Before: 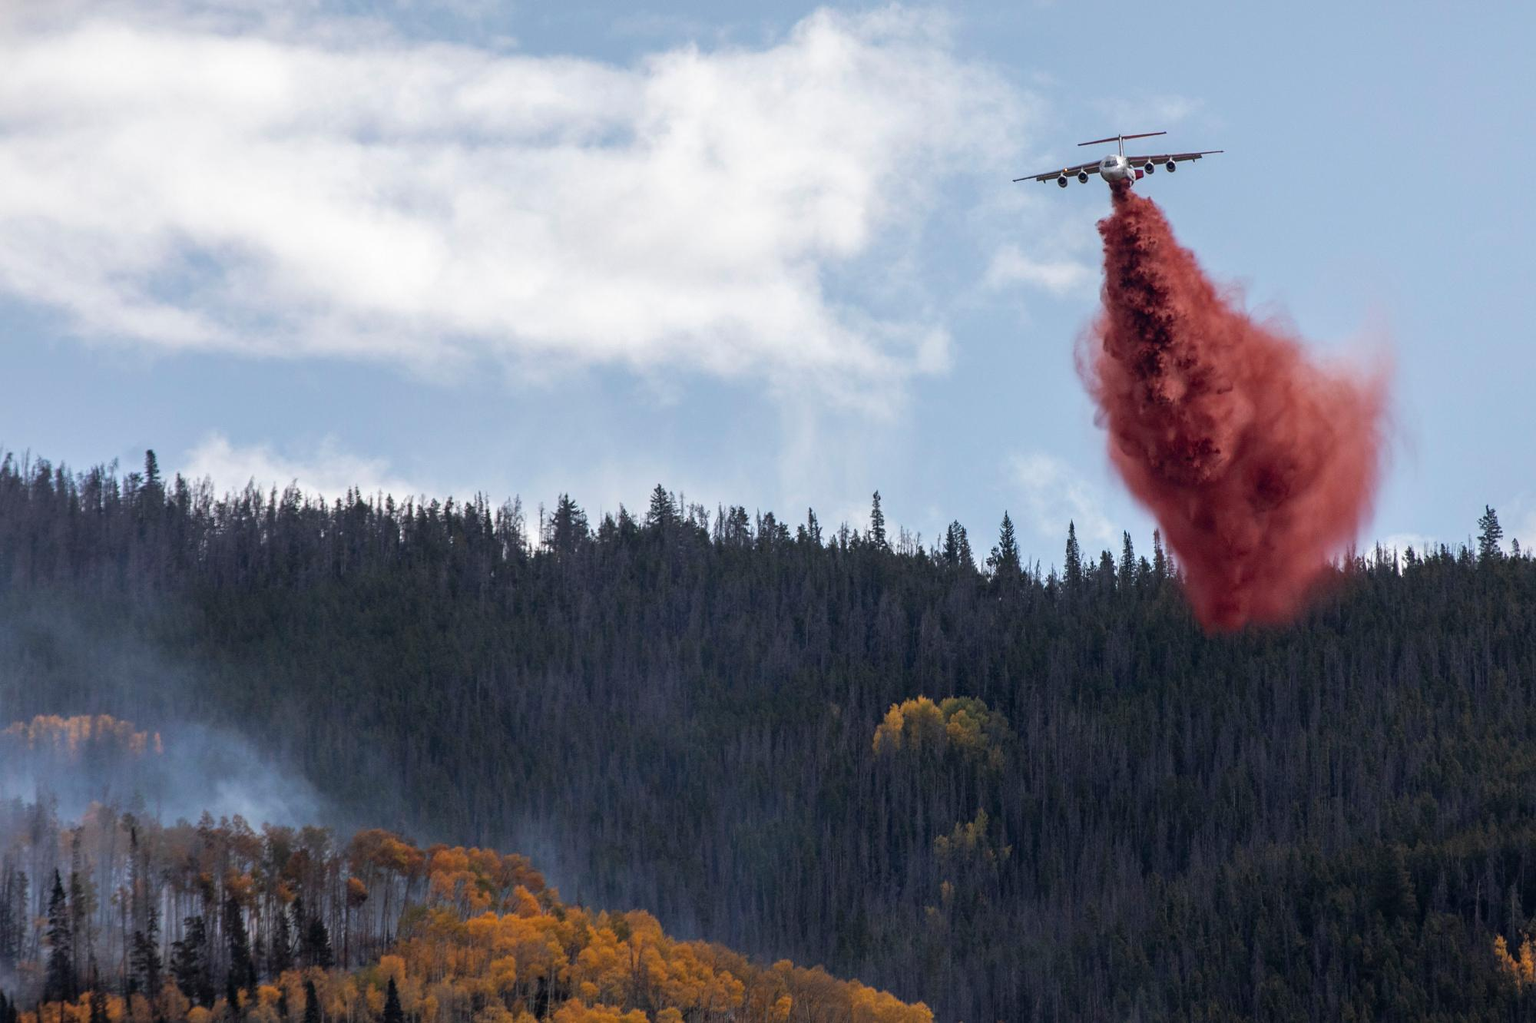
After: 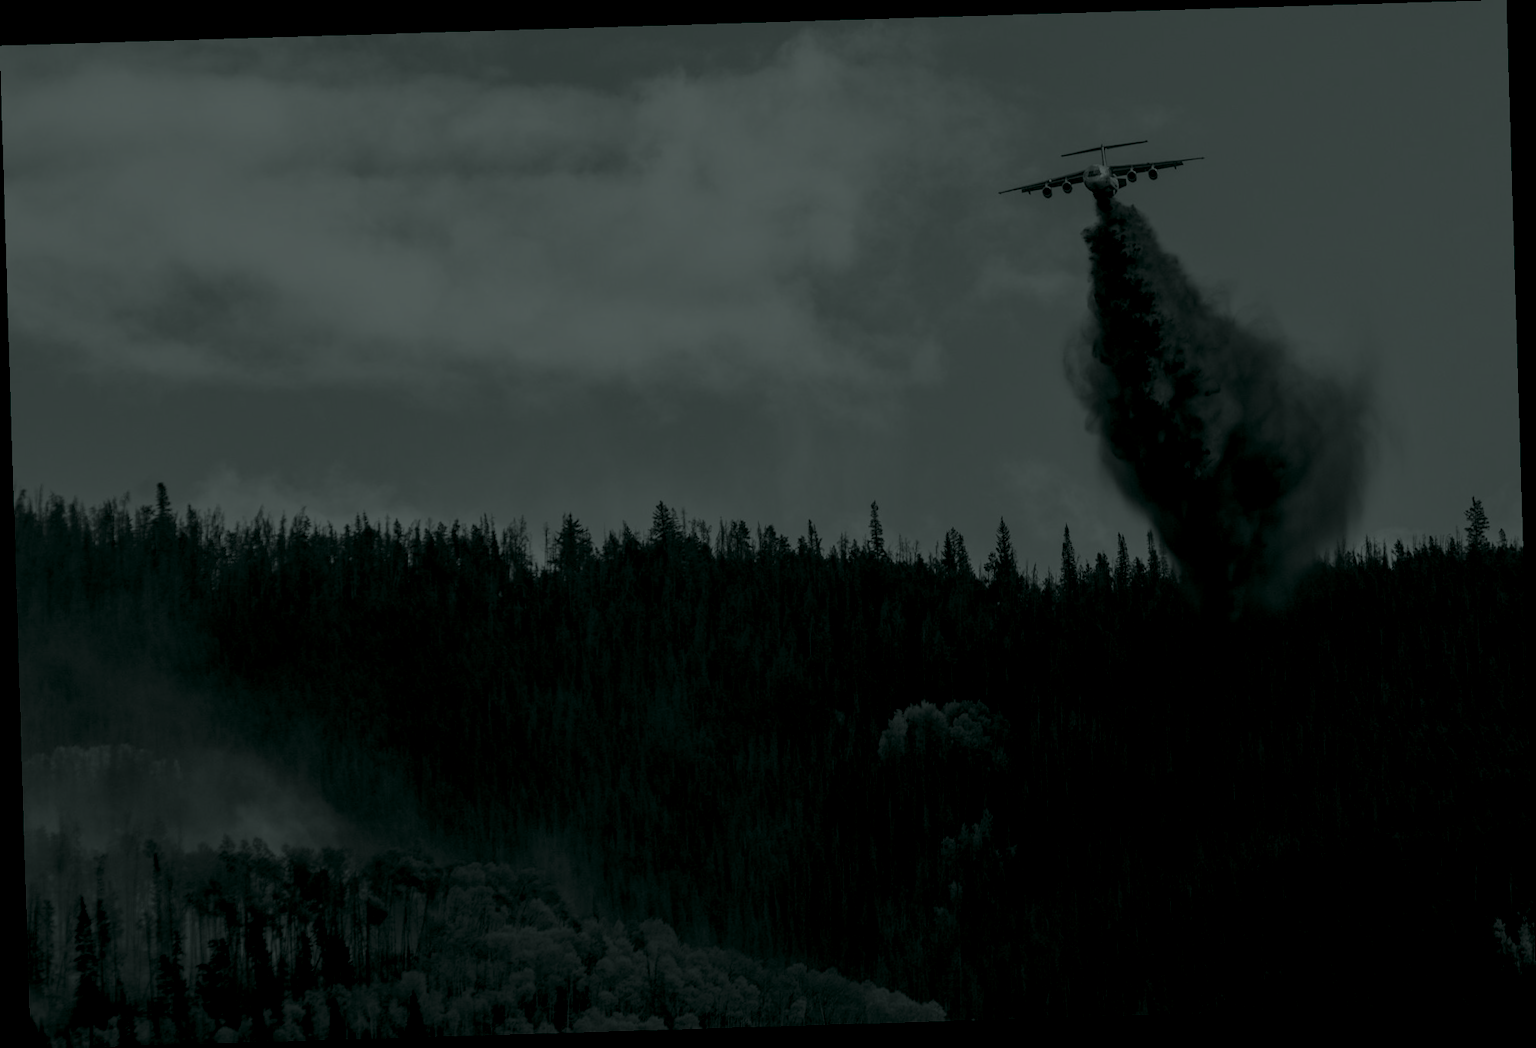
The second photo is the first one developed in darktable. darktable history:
colorize: hue 90°, saturation 19%, lightness 1.59%, version 1
white balance: red 0.766, blue 1.537
rotate and perspective: rotation -1.75°, automatic cropping off
contrast brightness saturation: contrast -0.05, saturation -0.41
